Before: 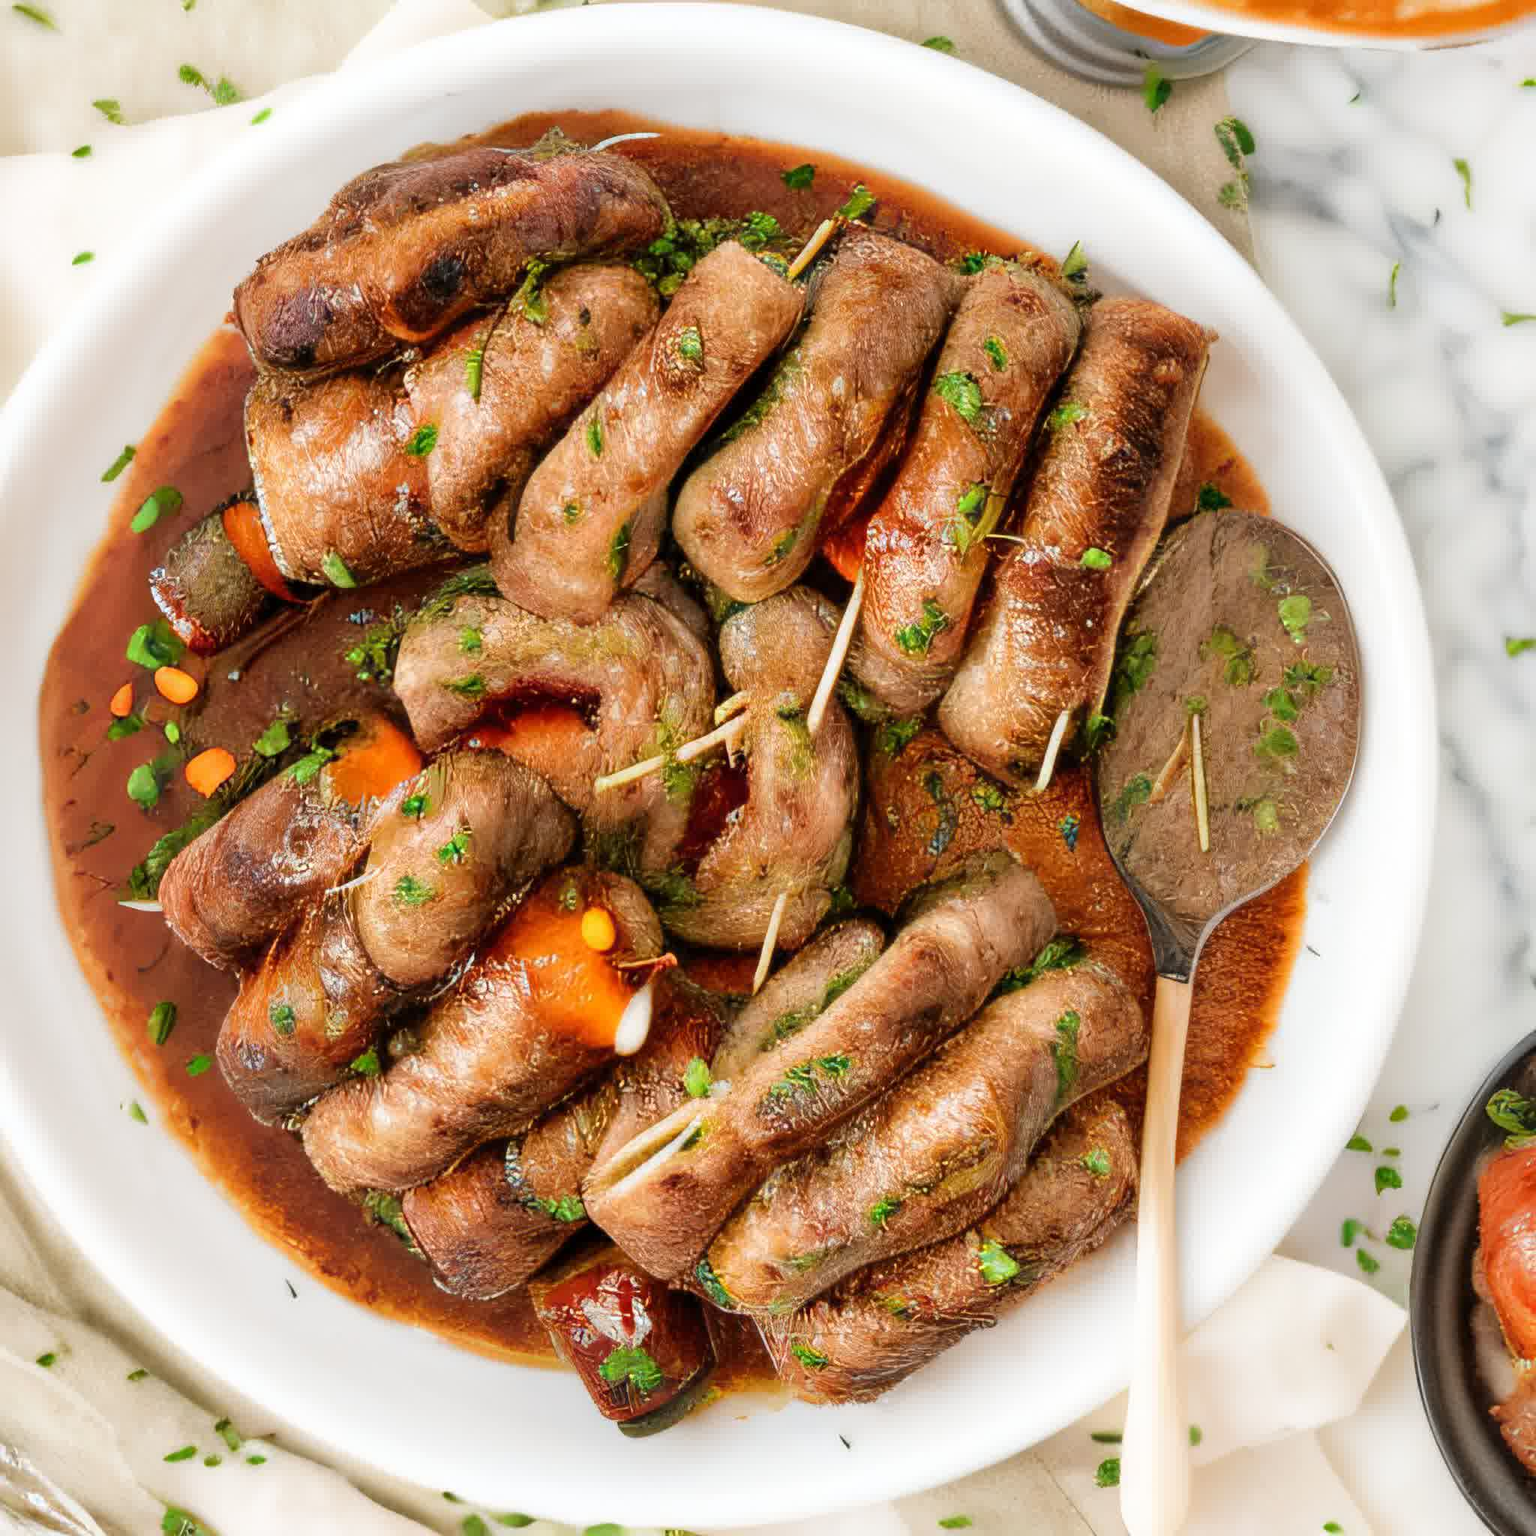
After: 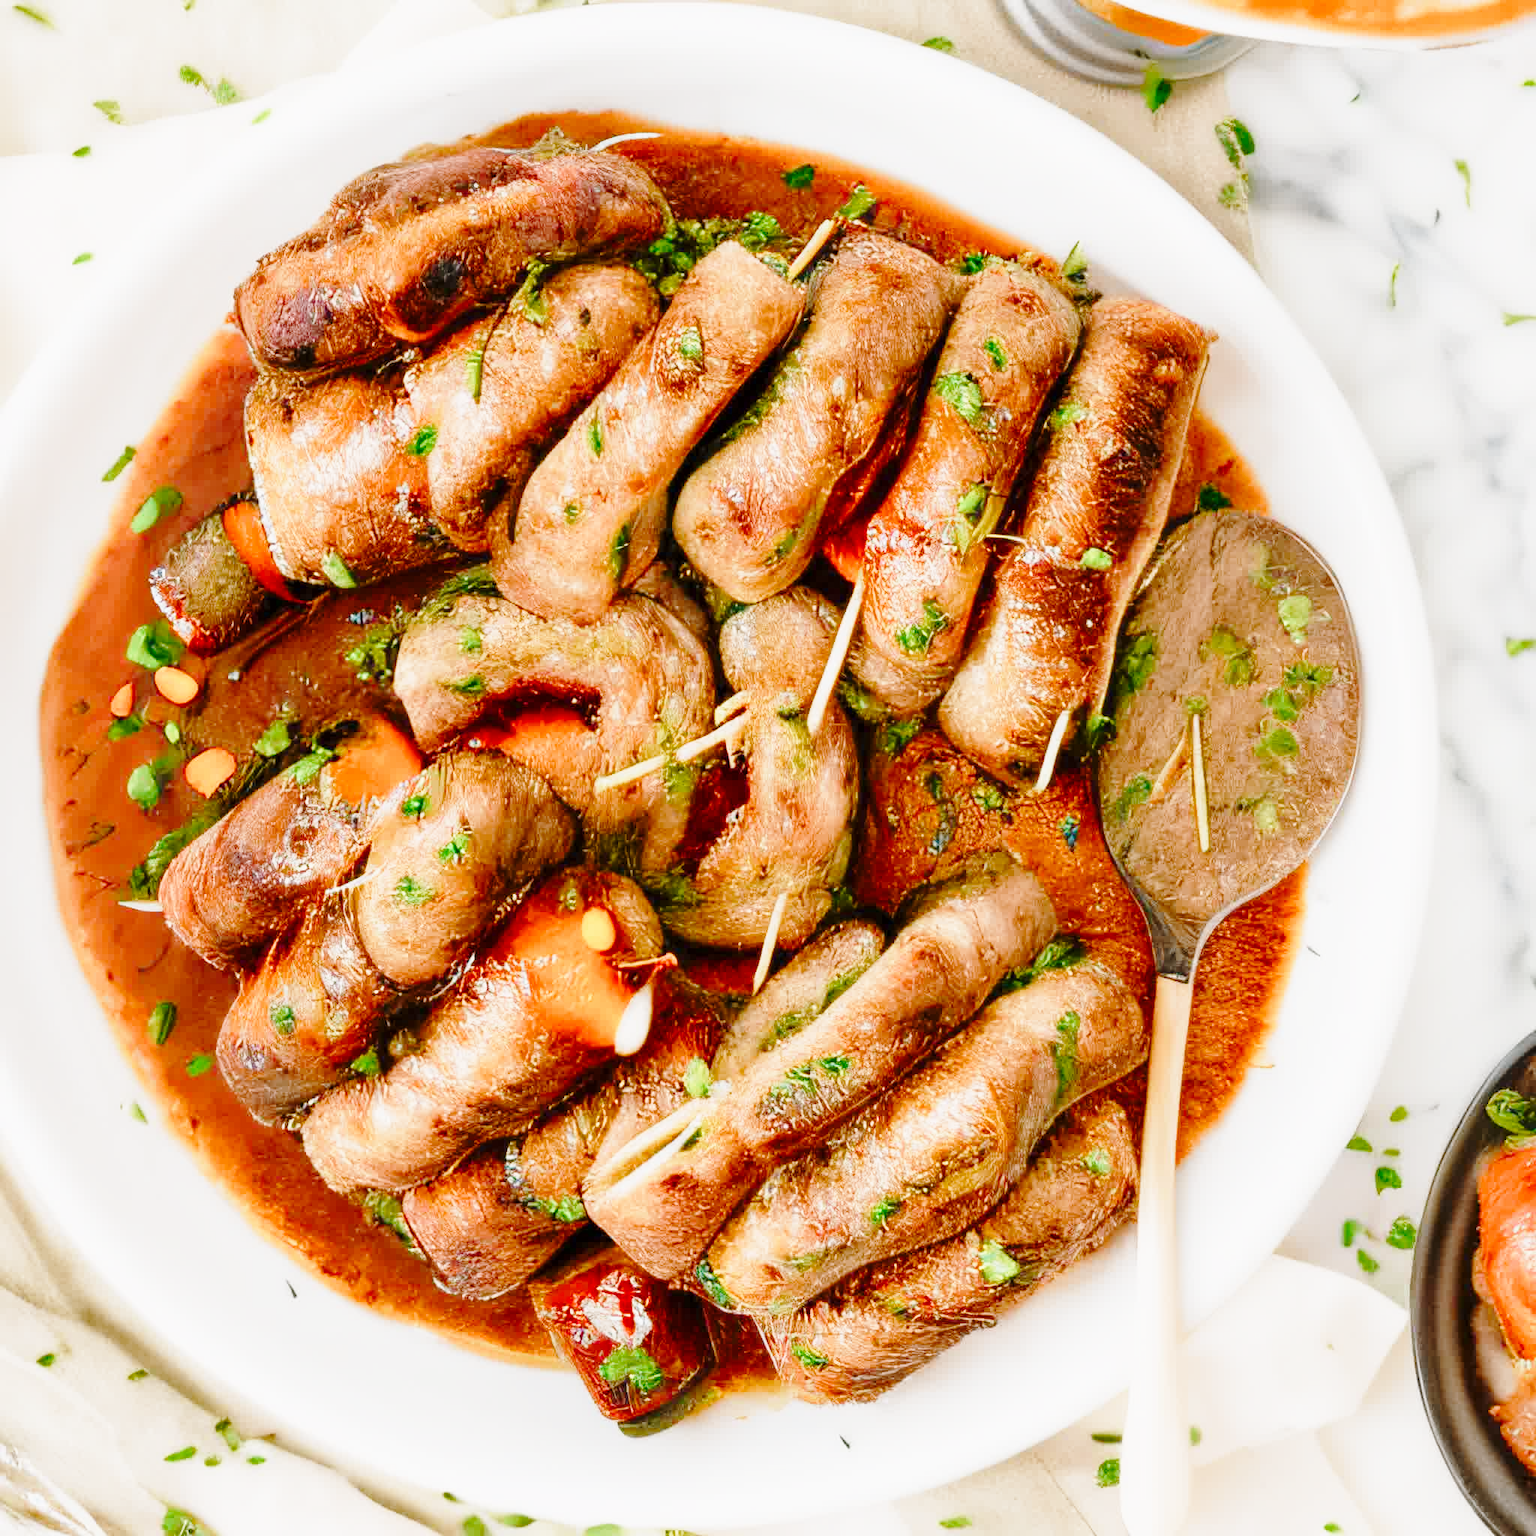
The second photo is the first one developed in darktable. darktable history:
base curve: curves: ch0 [(0, 0) (0.028, 0.03) (0.121, 0.232) (0.46, 0.748) (0.859, 0.968) (1, 1)], preserve colors none
color balance rgb: shadows lift › chroma 1%, shadows lift › hue 113°, highlights gain › chroma 0.2%, highlights gain › hue 333°, perceptual saturation grading › global saturation 20%, perceptual saturation grading › highlights -50%, perceptual saturation grading › shadows 25%, contrast -10%
